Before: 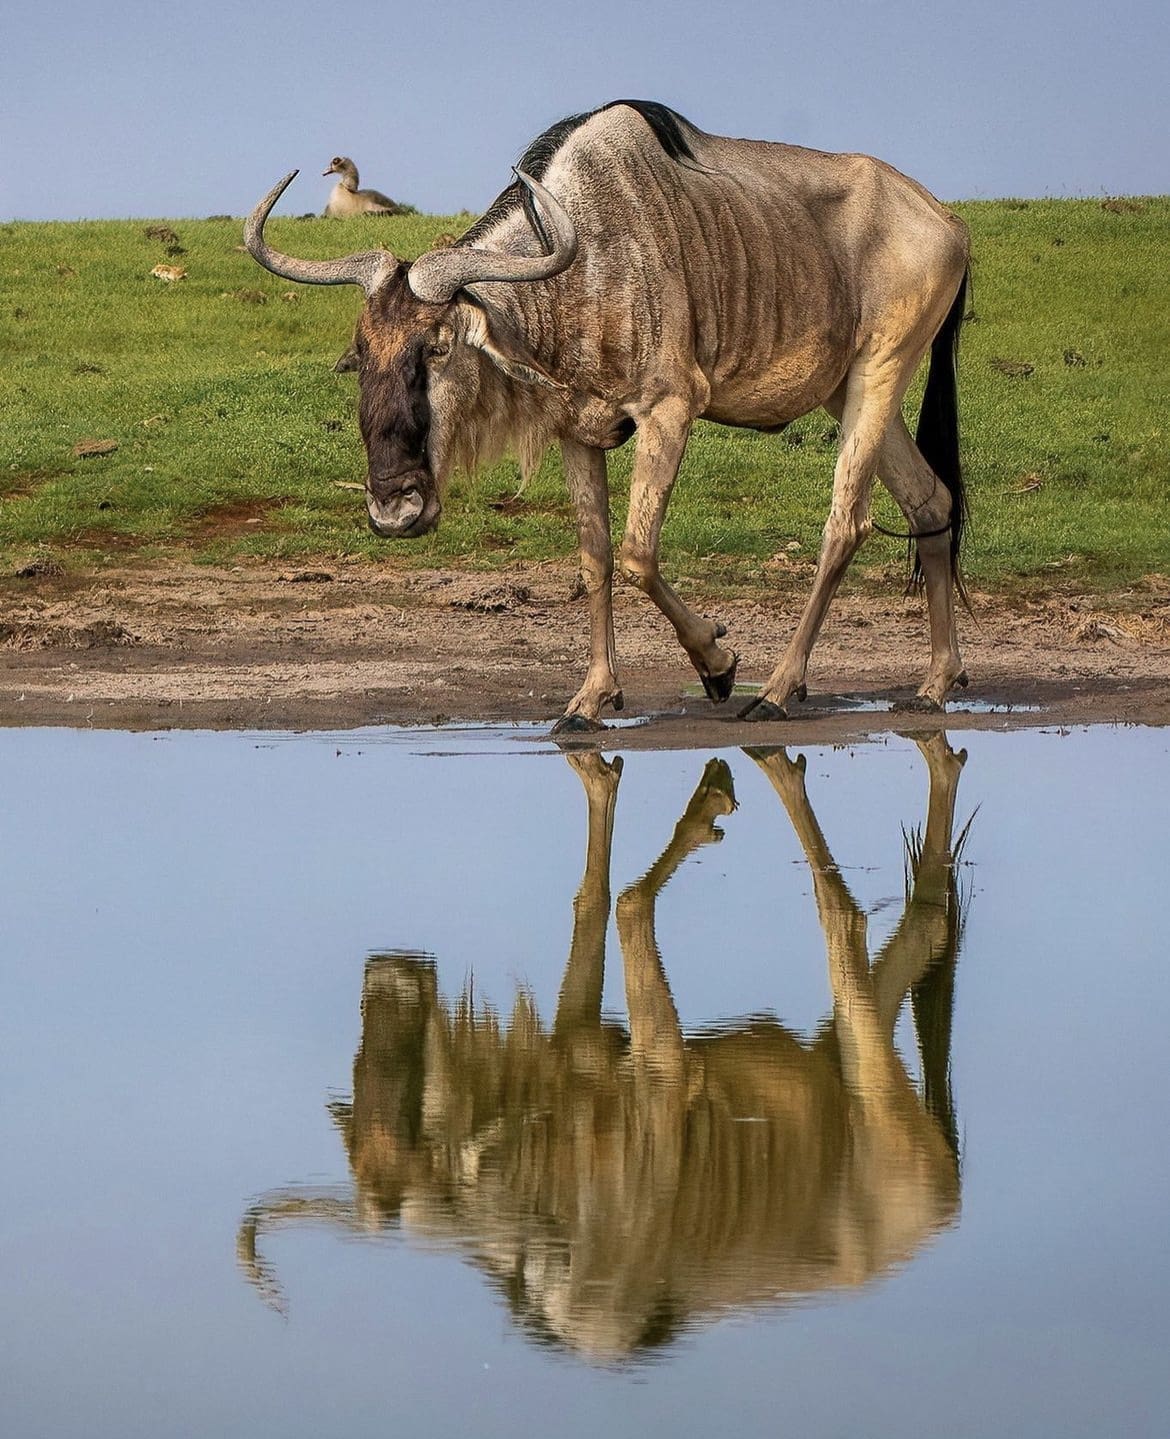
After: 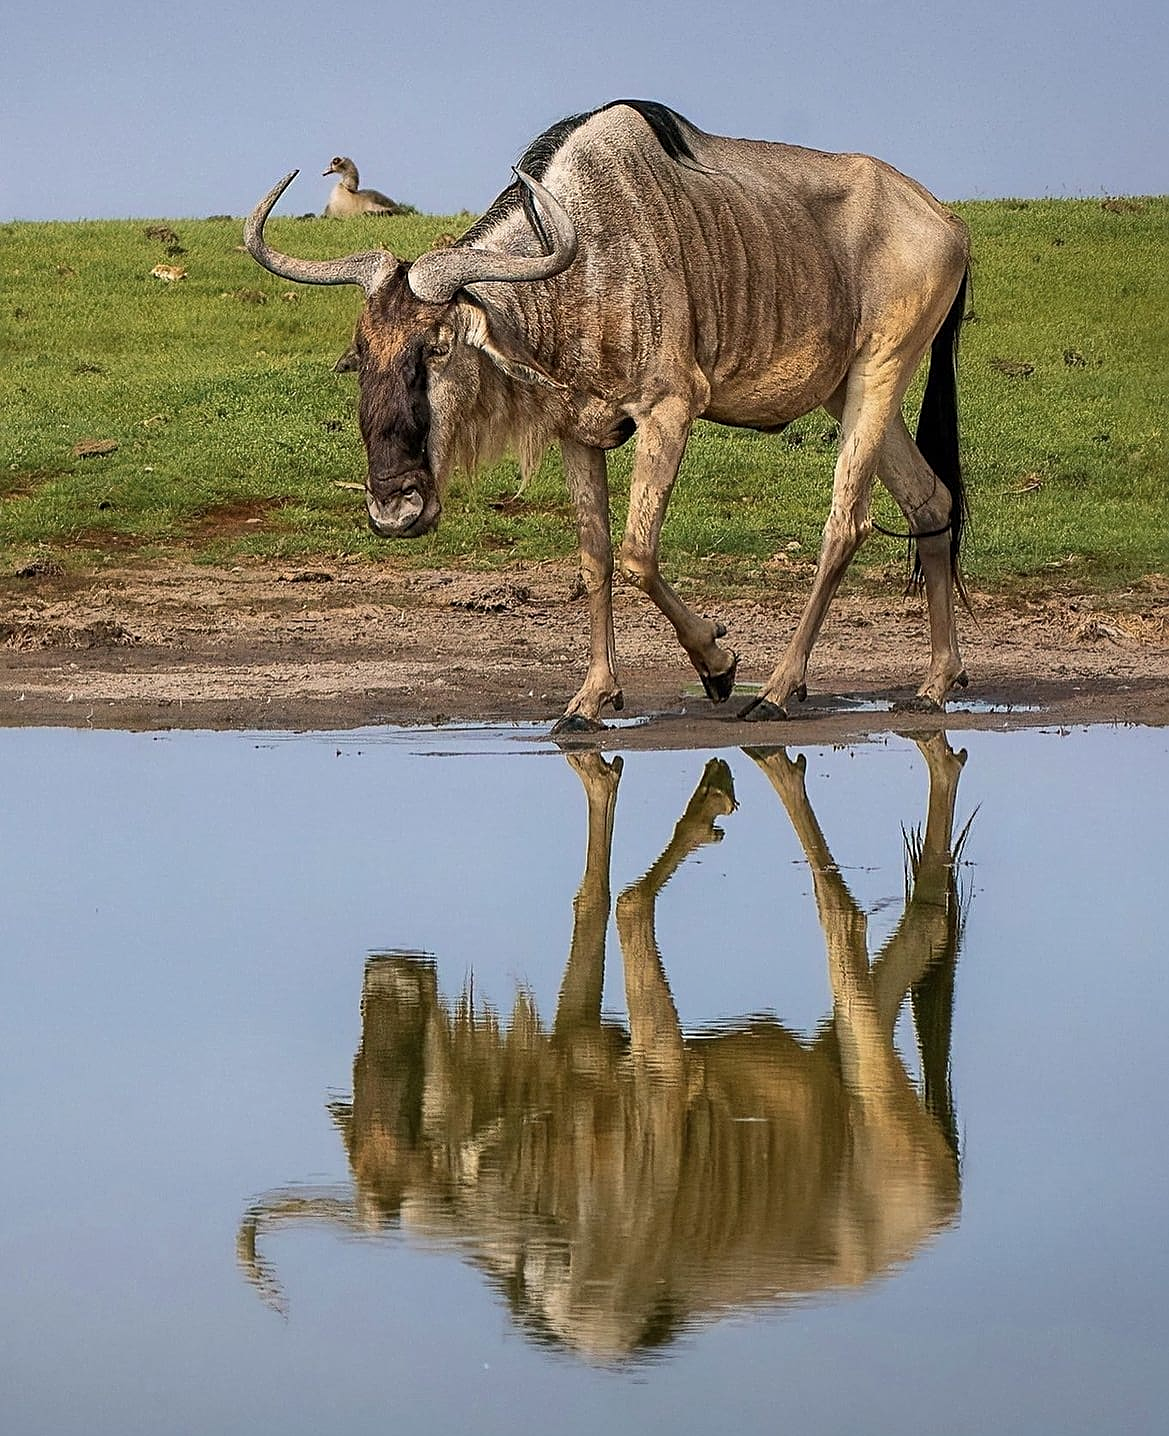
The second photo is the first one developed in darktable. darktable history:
tone equalizer: edges refinement/feathering 500, mask exposure compensation -1.57 EV, preserve details no
crop: top 0.049%, bottom 0.109%
sharpen: on, module defaults
